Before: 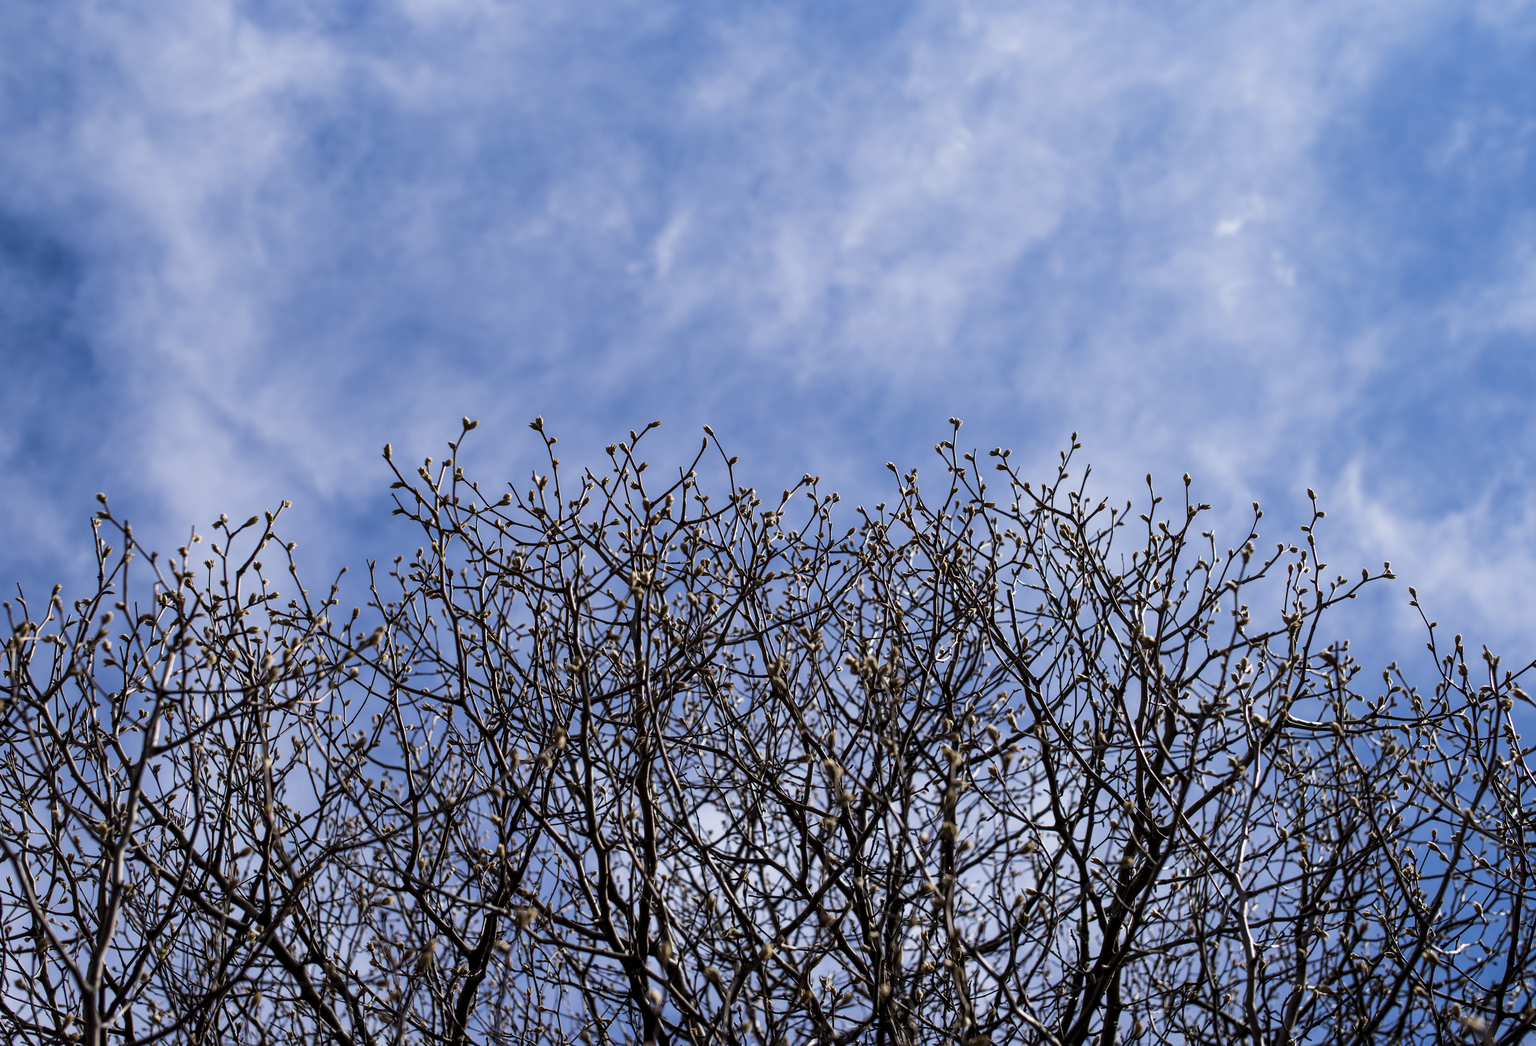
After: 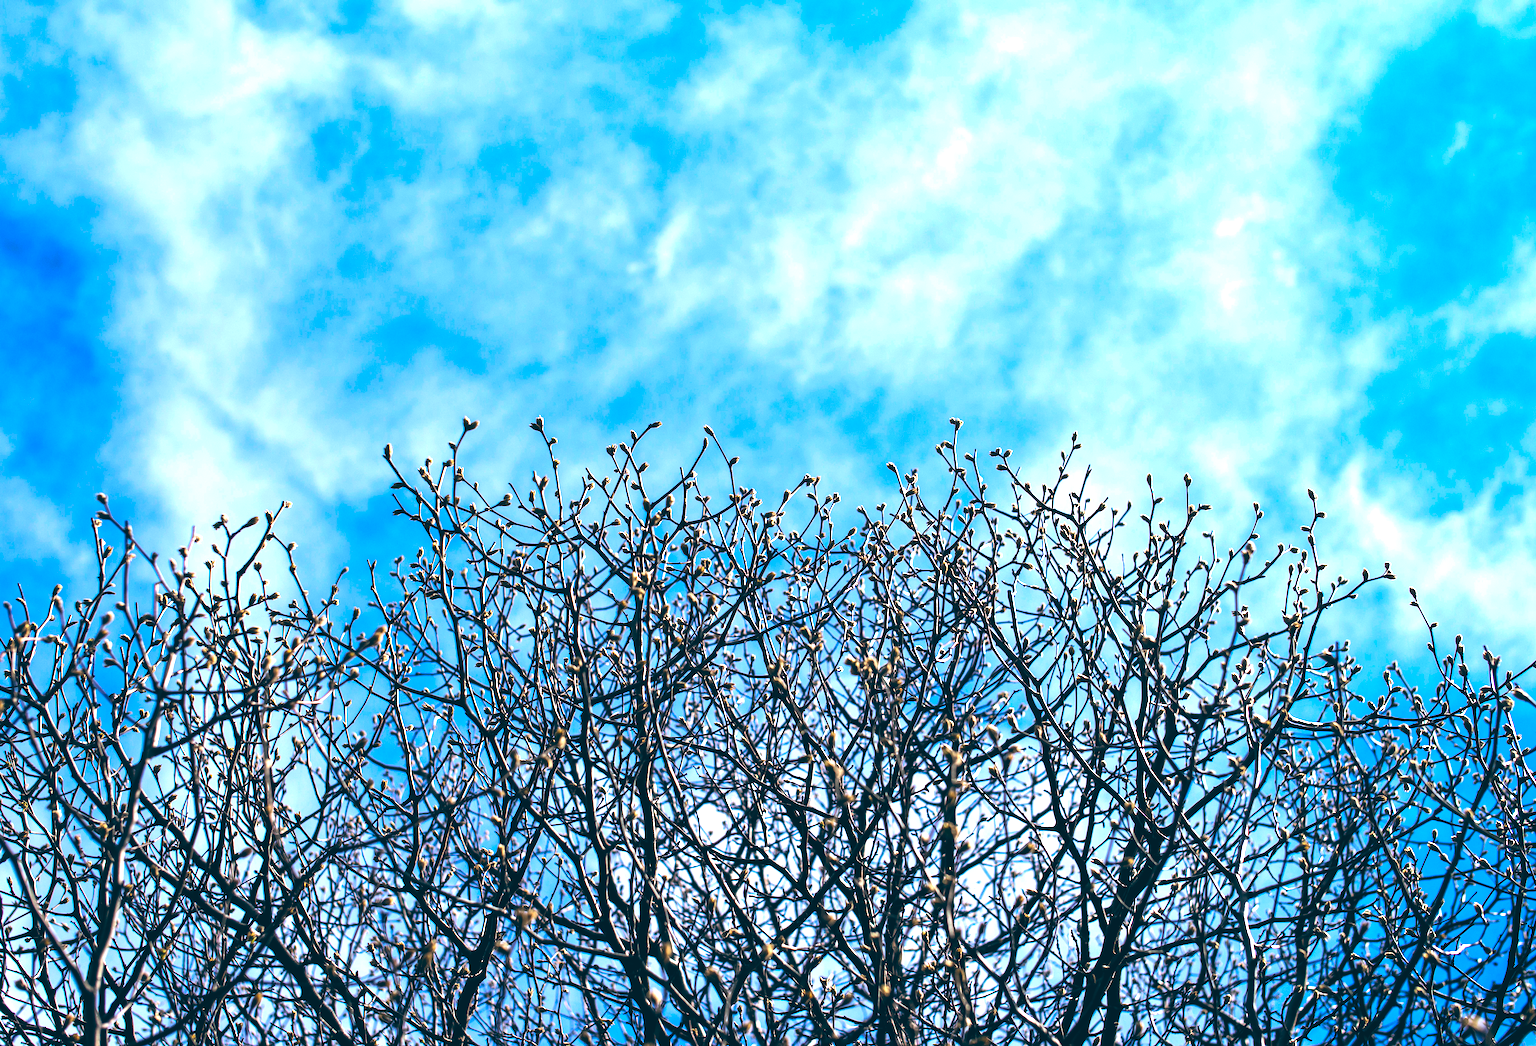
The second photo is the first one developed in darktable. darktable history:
color balance rgb: linear chroma grading › global chroma 33.4%
exposure: black level correction 0, exposure 0.953 EV, compensate exposure bias true, compensate highlight preservation false
color balance: lift [1.016, 0.983, 1, 1.017], gamma [0.958, 1, 1, 1], gain [0.981, 1.007, 0.993, 1.002], input saturation 118.26%, contrast 13.43%, contrast fulcrum 21.62%, output saturation 82.76%
